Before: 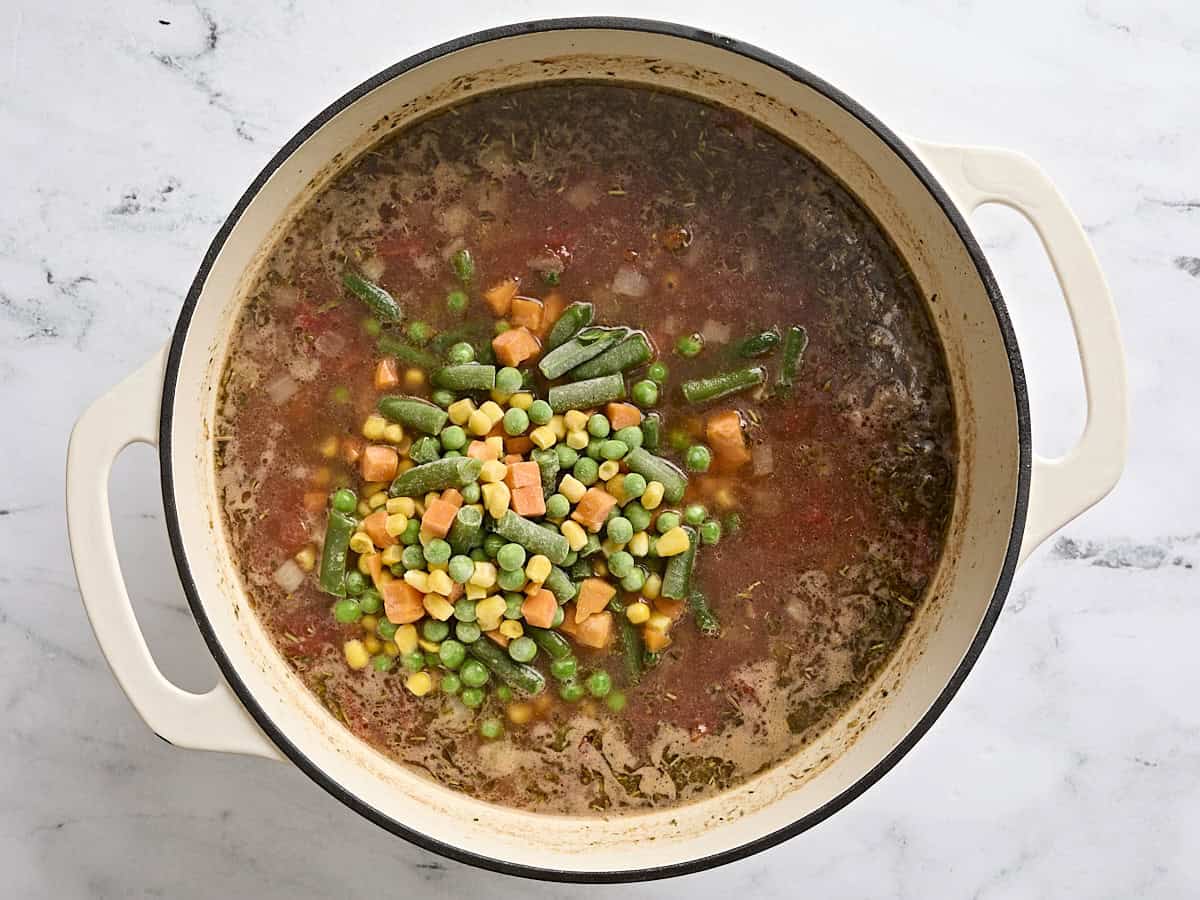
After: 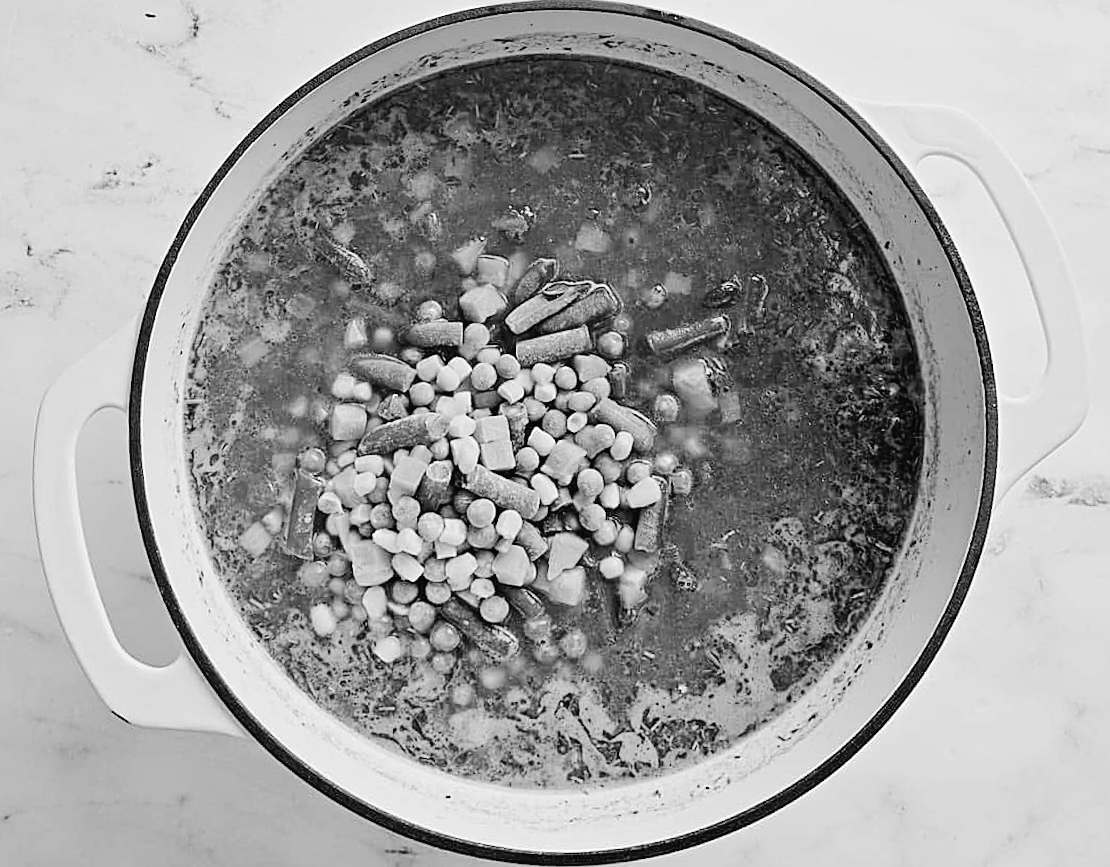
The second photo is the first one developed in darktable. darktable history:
color balance rgb: perceptual saturation grading › global saturation 20%, perceptual saturation grading › highlights -25%, perceptual saturation grading › shadows 50%
sharpen: on, module defaults
monochrome: a 32, b 64, size 2.3
tone curve: curves: ch0 [(0, 0.019) (0.066, 0.043) (0.189, 0.182) (0.359, 0.417) (0.485, 0.576) (0.656, 0.734) (0.851, 0.861) (0.997, 0.959)]; ch1 [(0, 0) (0.179, 0.123) (0.381, 0.36) (0.425, 0.41) (0.474, 0.472) (0.499, 0.501) (0.514, 0.517) (0.571, 0.584) (0.649, 0.677) (0.812, 0.856) (1, 1)]; ch2 [(0, 0) (0.246, 0.214) (0.421, 0.427) (0.459, 0.484) (0.5, 0.504) (0.518, 0.523) (0.529, 0.544) (0.56, 0.581) (0.617, 0.631) (0.744, 0.734) (0.867, 0.821) (0.993, 0.889)], color space Lab, independent channels, preserve colors none
rotate and perspective: rotation -1.68°, lens shift (vertical) -0.146, crop left 0.049, crop right 0.912, crop top 0.032, crop bottom 0.96
